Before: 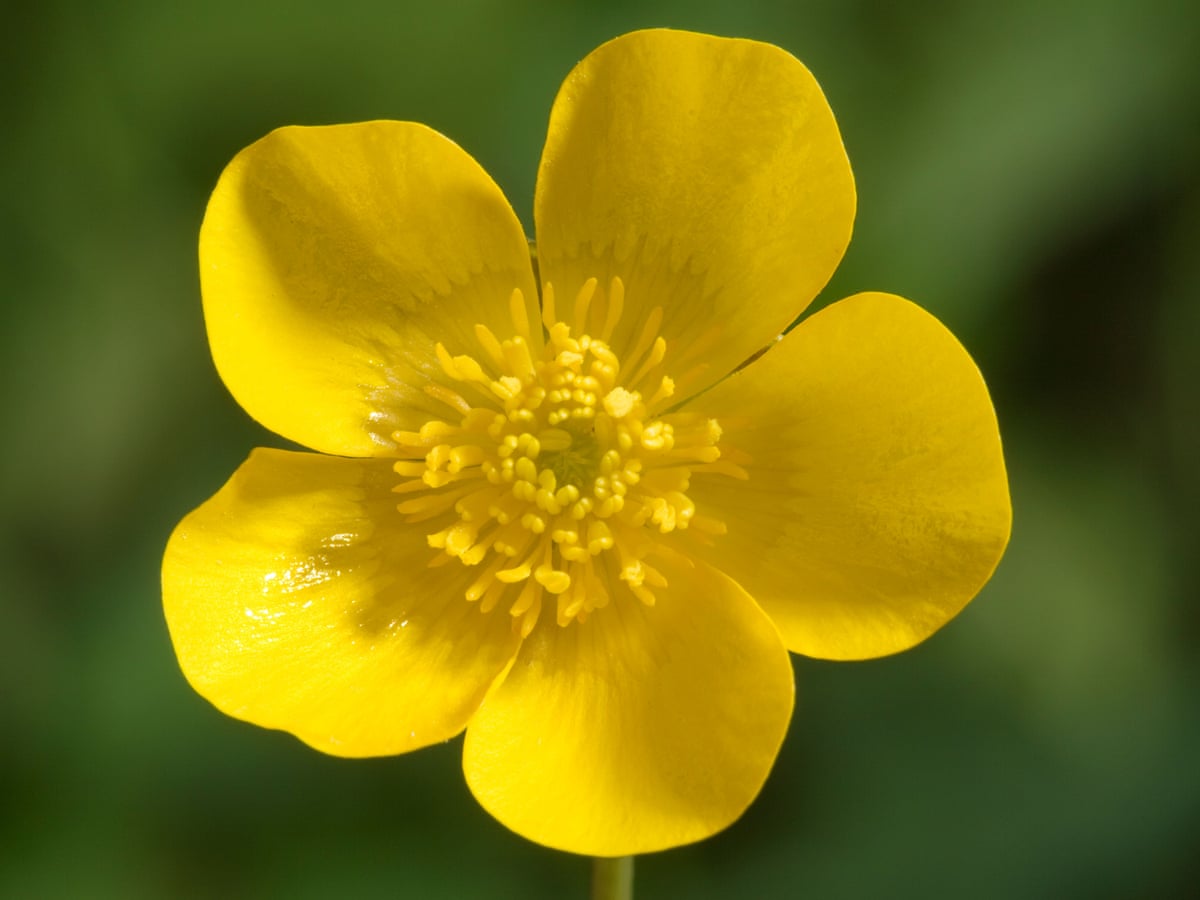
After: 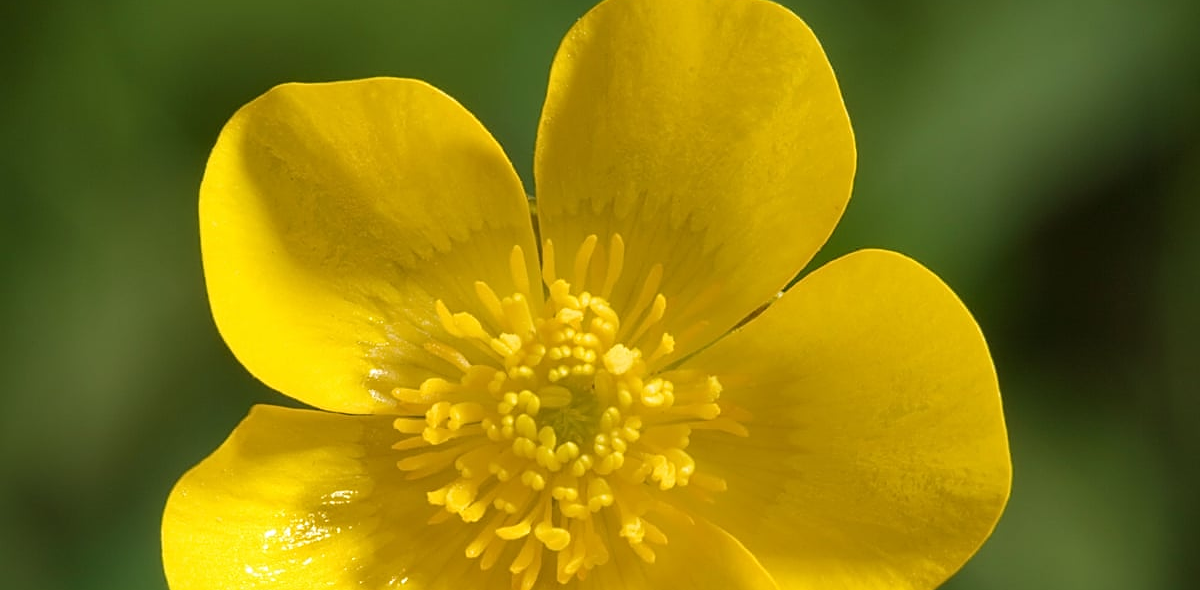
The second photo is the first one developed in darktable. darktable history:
crop and rotate: top 4.848%, bottom 29.503%
sharpen: on, module defaults
